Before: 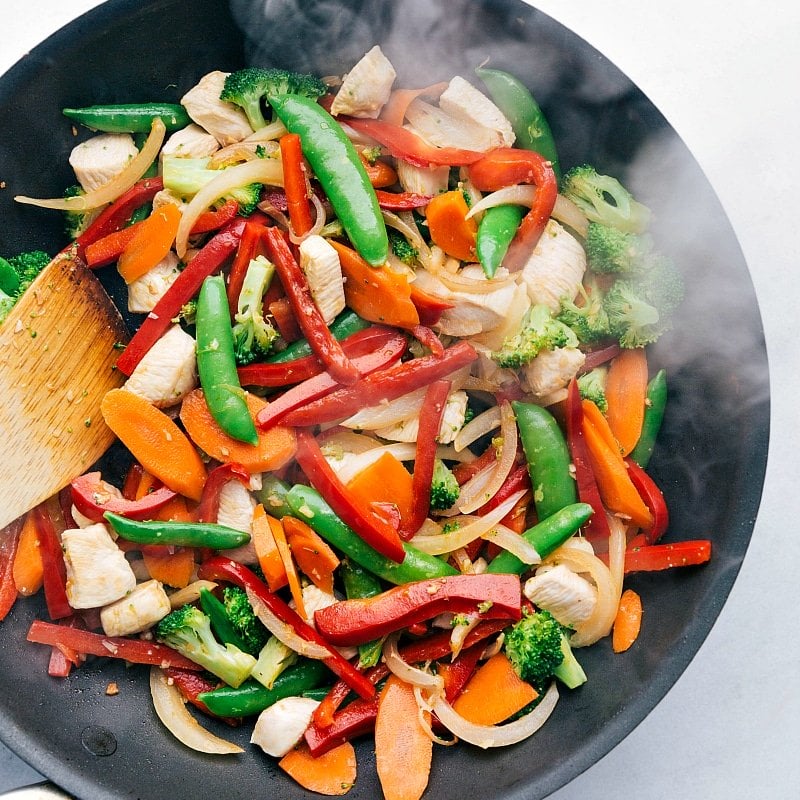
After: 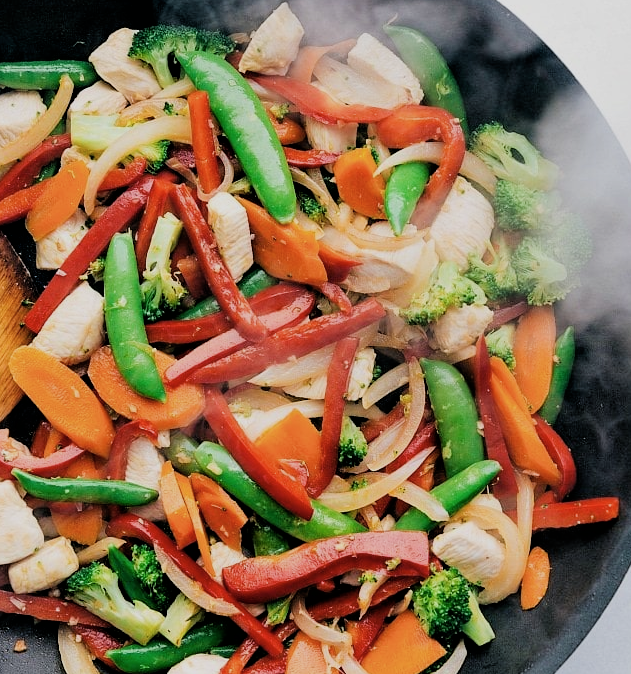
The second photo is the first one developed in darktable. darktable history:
color zones: curves: ch1 [(0, 0.469) (0.01, 0.469) (0.12, 0.446) (0.248, 0.469) (0.5, 0.5) (0.748, 0.5) (0.99, 0.469) (1, 0.469)]
filmic rgb: black relative exposure -5.09 EV, white relative exposure 3.95 EV, threshold 6 EV, hardness 2.89, contrast 1.098, iterations of high-quality reconstruction 10, enable highlight reconstruction true
crop: left 11.561%, top 5.399%, right 9.554%, bottom 10.289%
